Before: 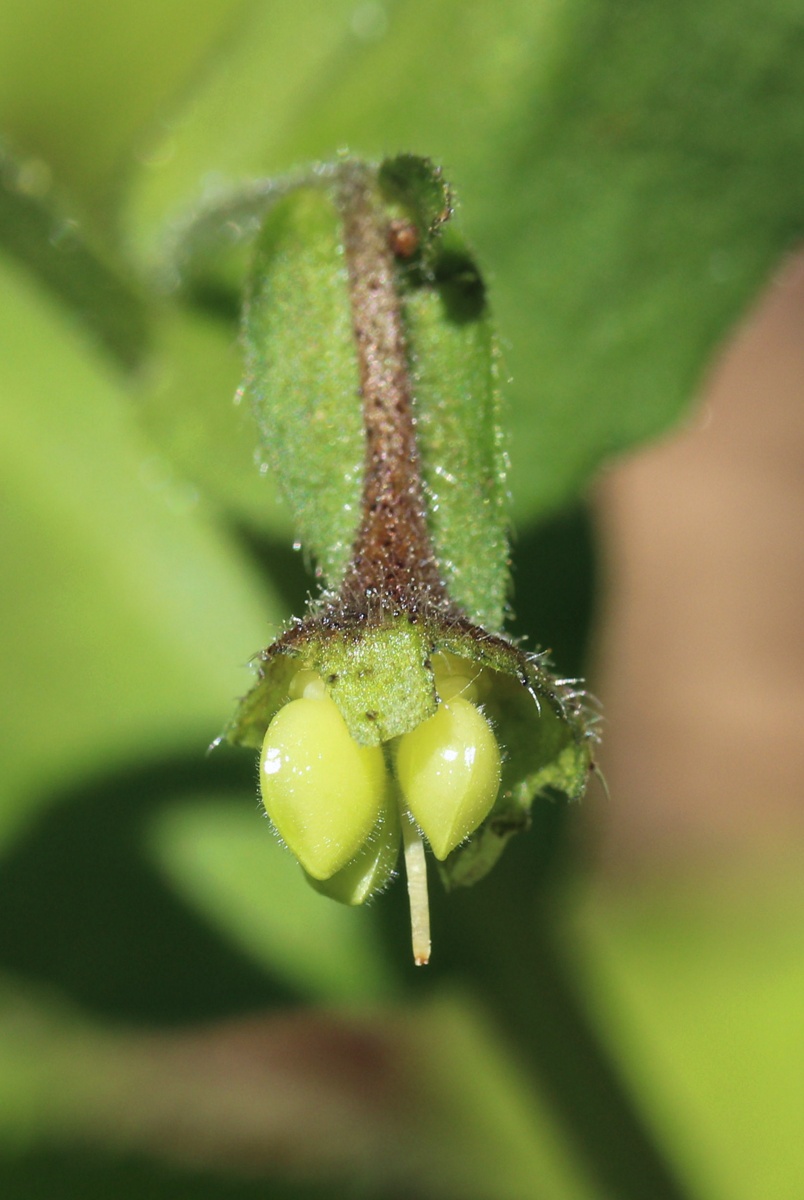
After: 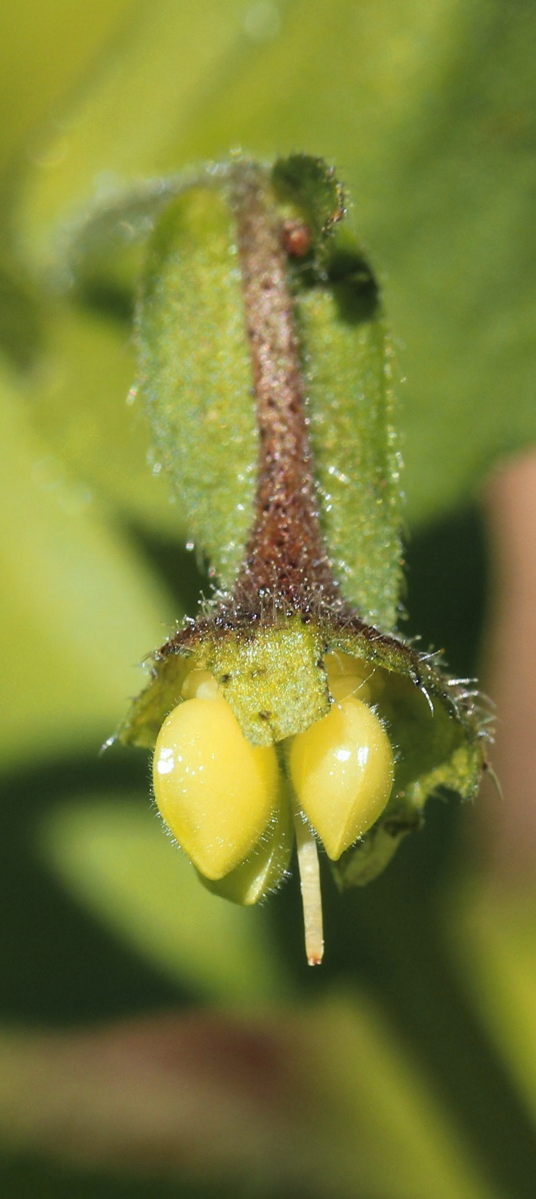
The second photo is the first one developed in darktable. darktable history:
crop and rotate: left 13.537%, right 19.796%
color zones: curves: ch1 [(0.309, 0.524) (0.41, 0.329) (0.508, 0.509)]; ch2 [(0.25, 0.457) (0.75, 0.5)]
color balance rgb: global vibrance 6.81%, saturation formula JzAzBz (2021)
